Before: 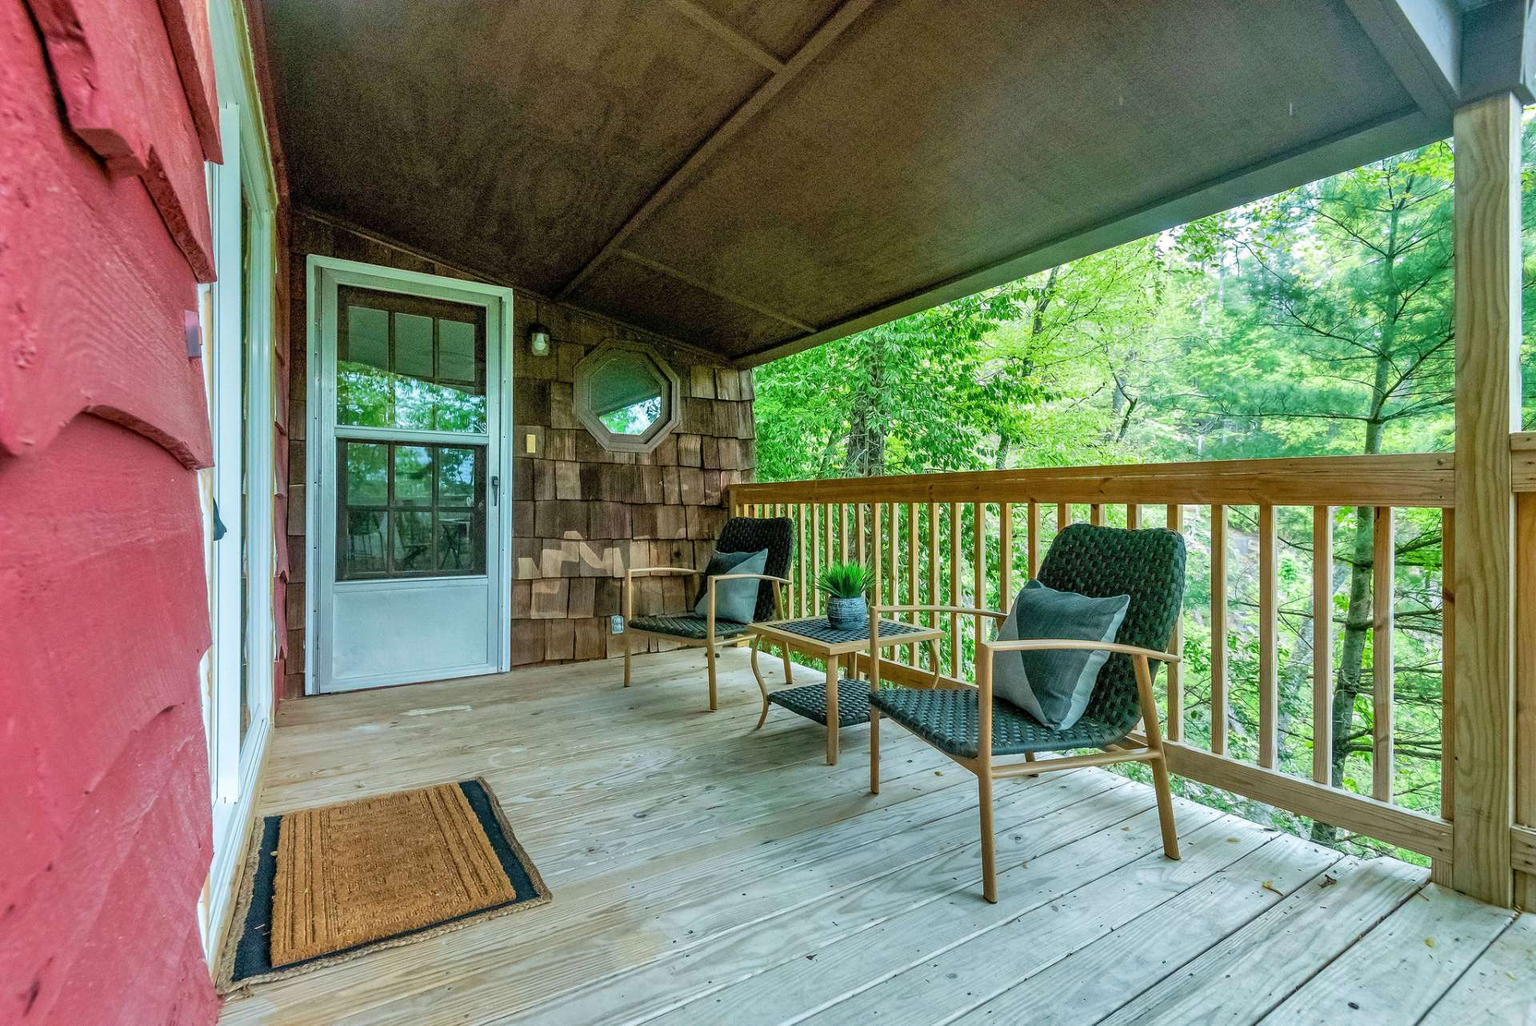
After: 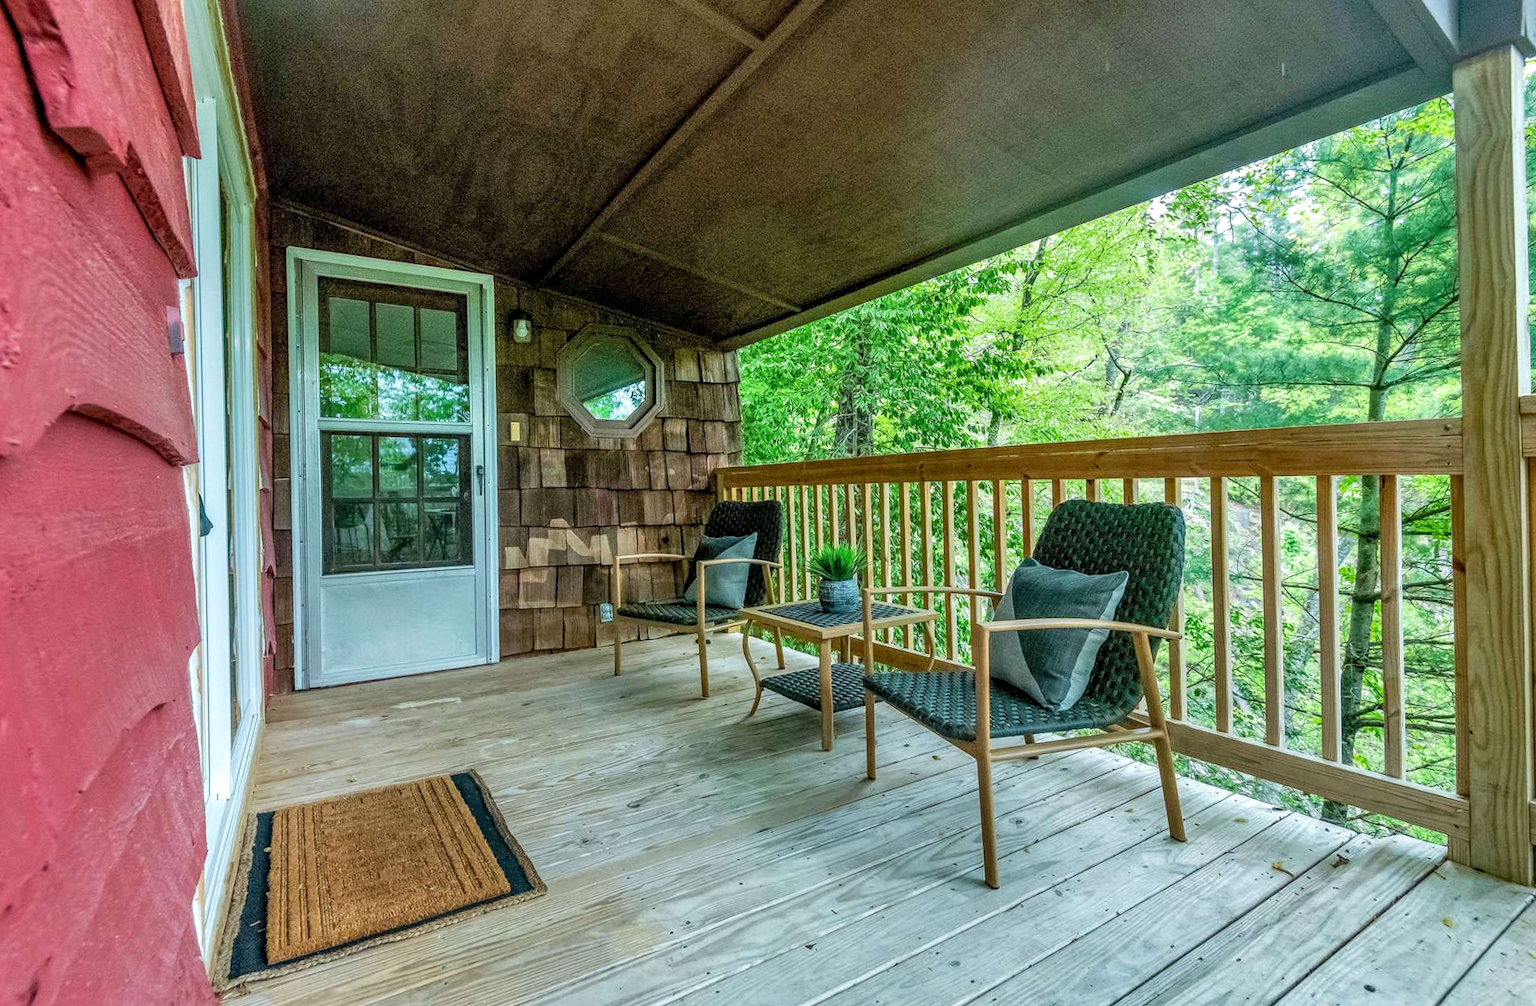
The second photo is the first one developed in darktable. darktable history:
rotate and perspective: rotation -1.32°, lens shift (horizontal) -0.031, crop left 0.015, crop right 0.985, crop top 0.047, crop bottom 0.982
local contrast: on, module defaults
